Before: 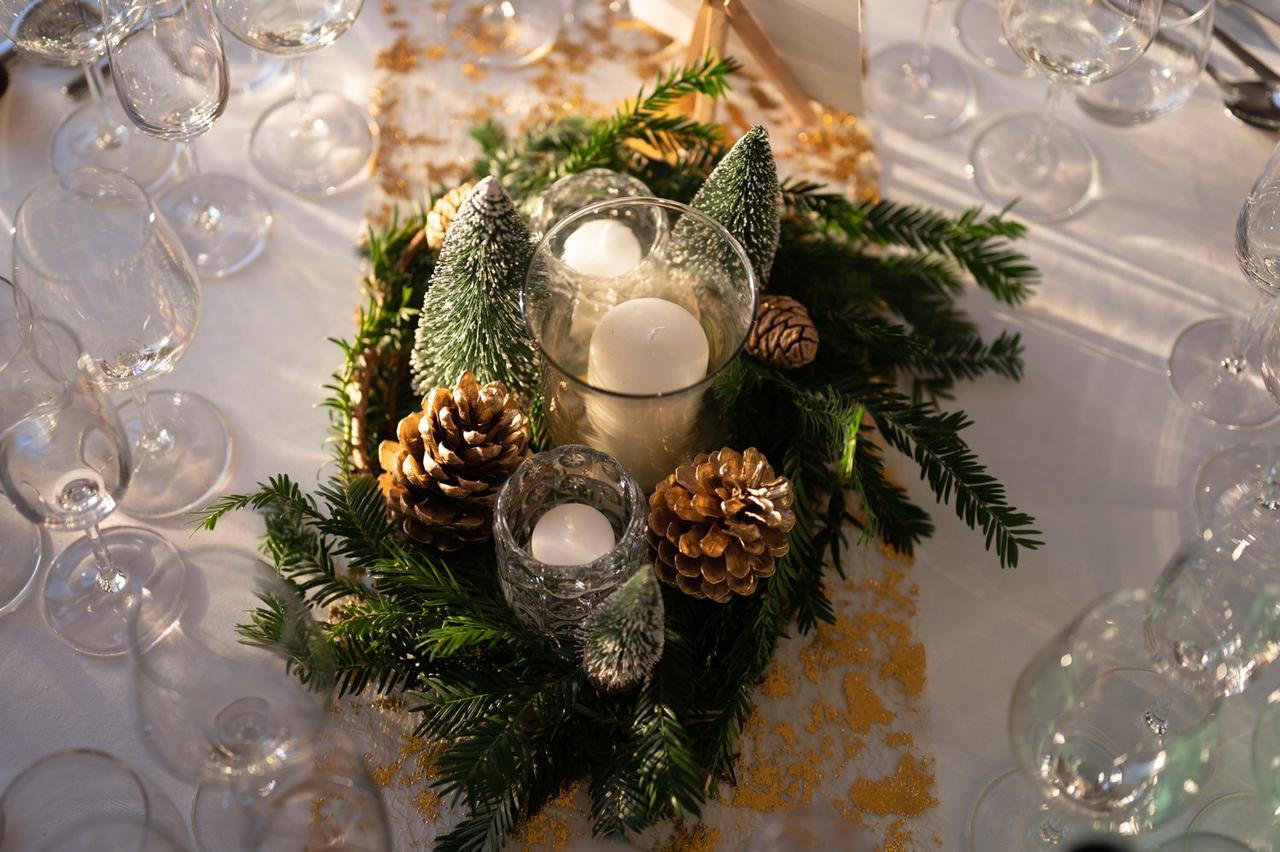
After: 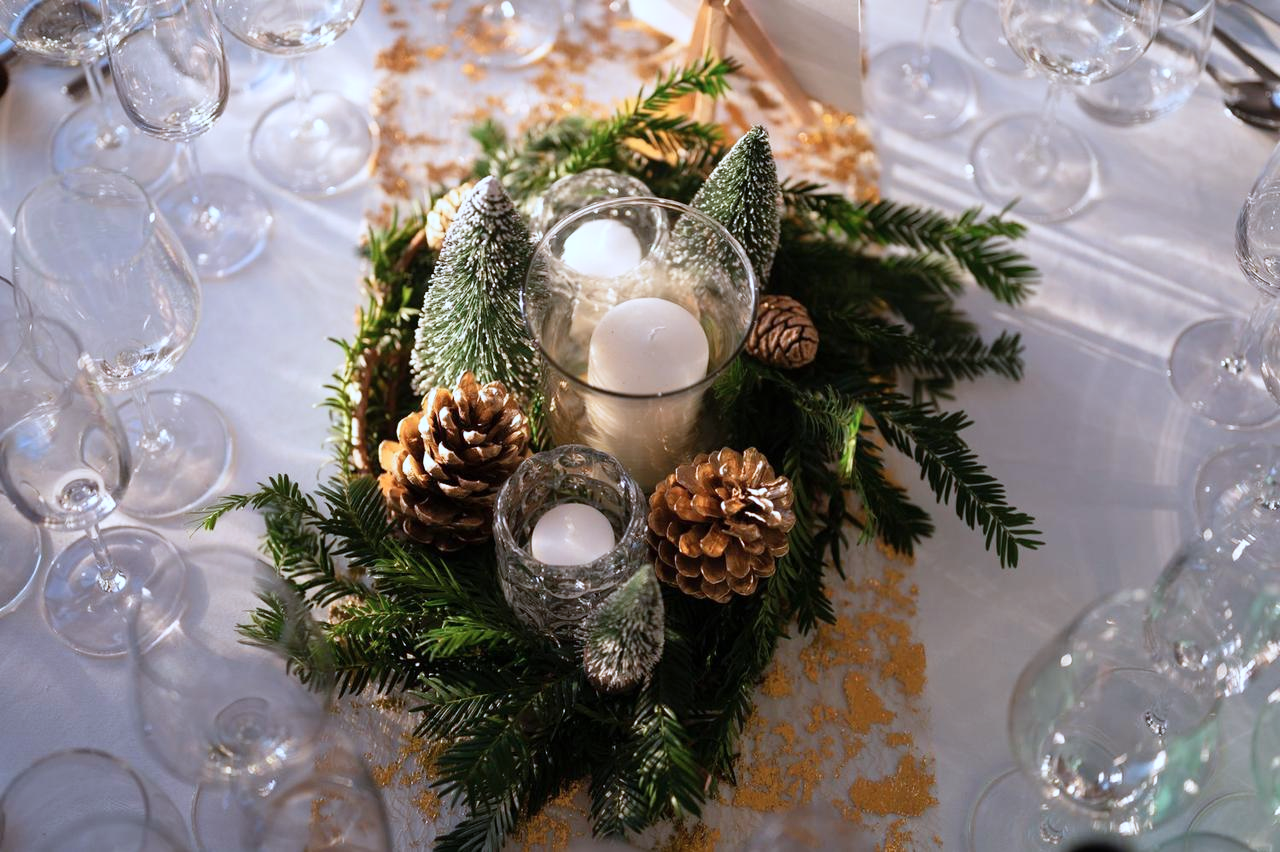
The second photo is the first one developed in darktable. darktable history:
color correction: highlights a* -2, highlights b* -18.33
tone curve: curves: ch0 [(0, 0) (0.765, 0.816) (1, 1)]; ch1 [(0, 0) (0.425, 0.464) (0.5, 0.5) (0.531, 0.522) (0.588, 0.575) (0.994, 0.939)]; ch2 [(0, 0) (0.398, 0.435) (0.455, 0.481) (0.501, 0.504) (0.529, 0.544) (0.584, 0.585) (1, 0.911)], preserve colors none
